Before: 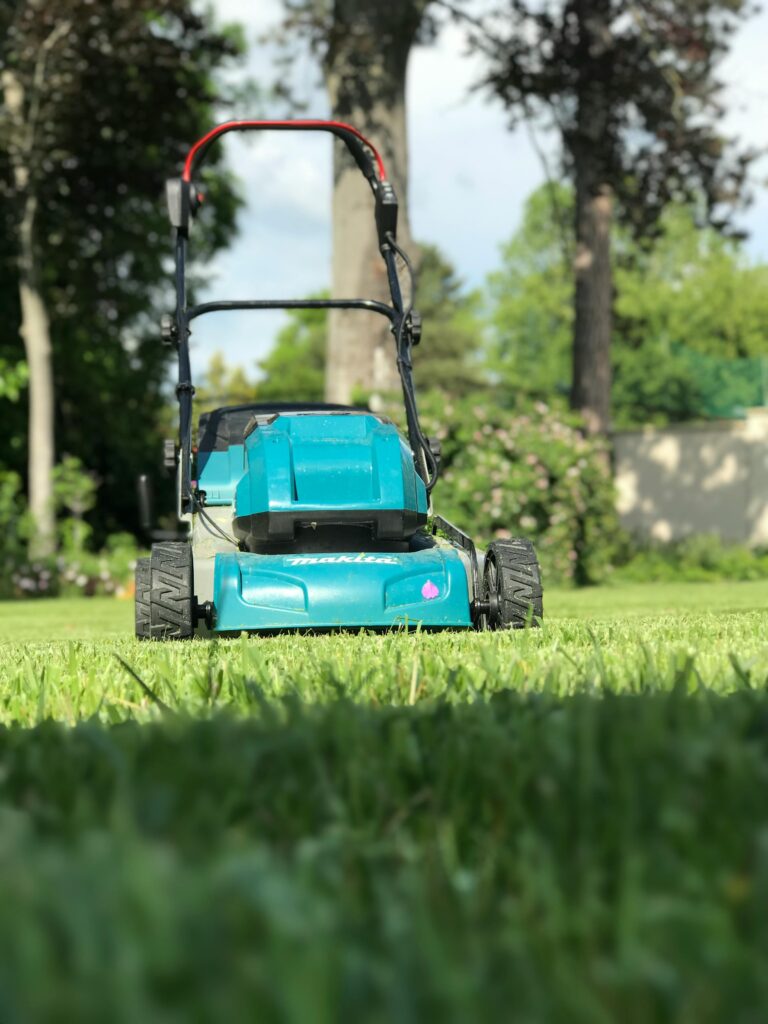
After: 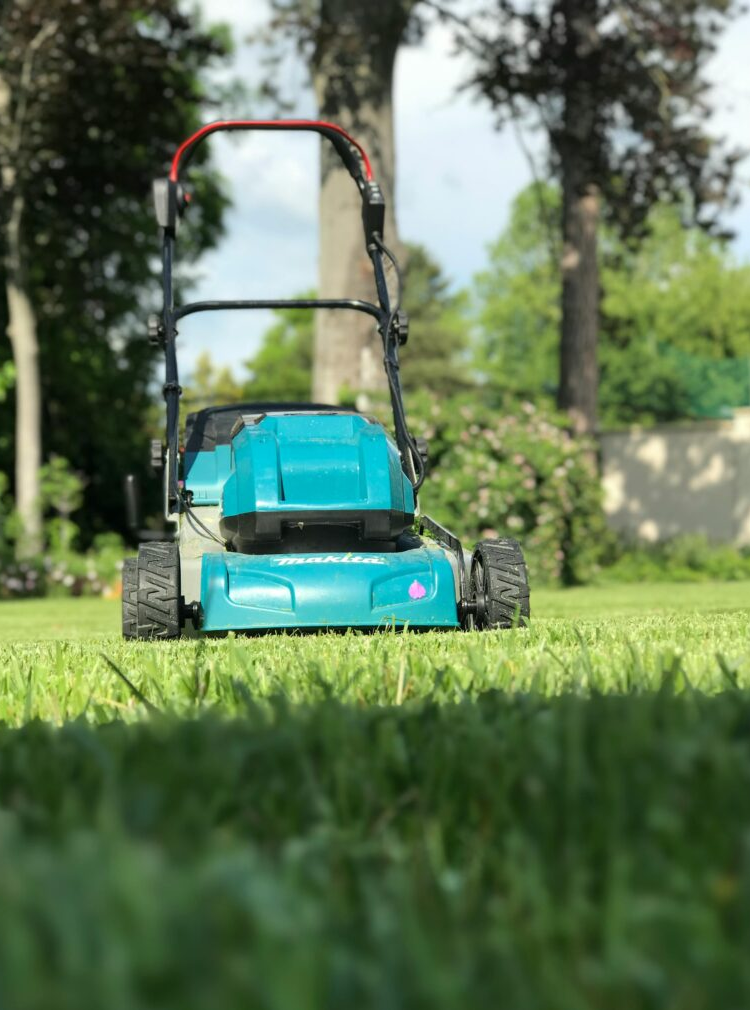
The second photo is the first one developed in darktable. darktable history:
crop and rotate: left 1.731%, right 0.566%, bottom 1.347%
